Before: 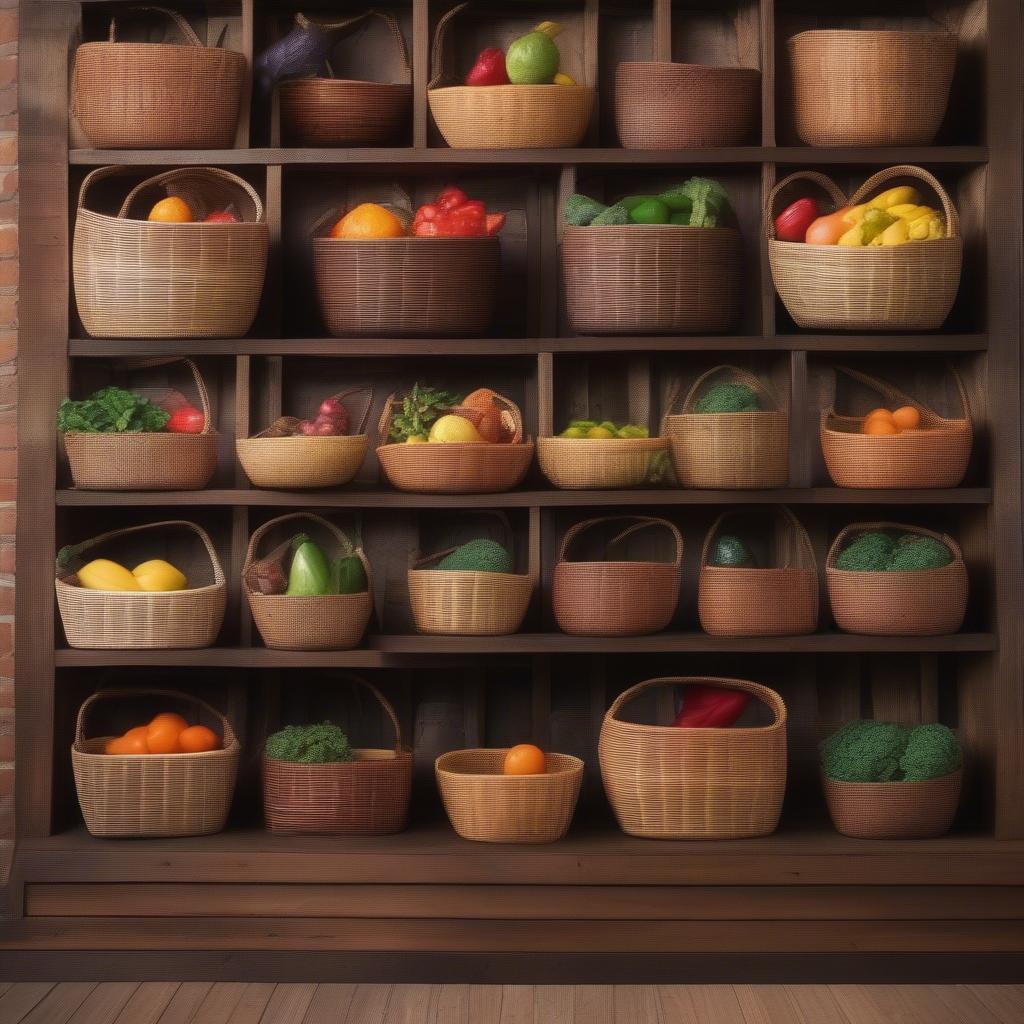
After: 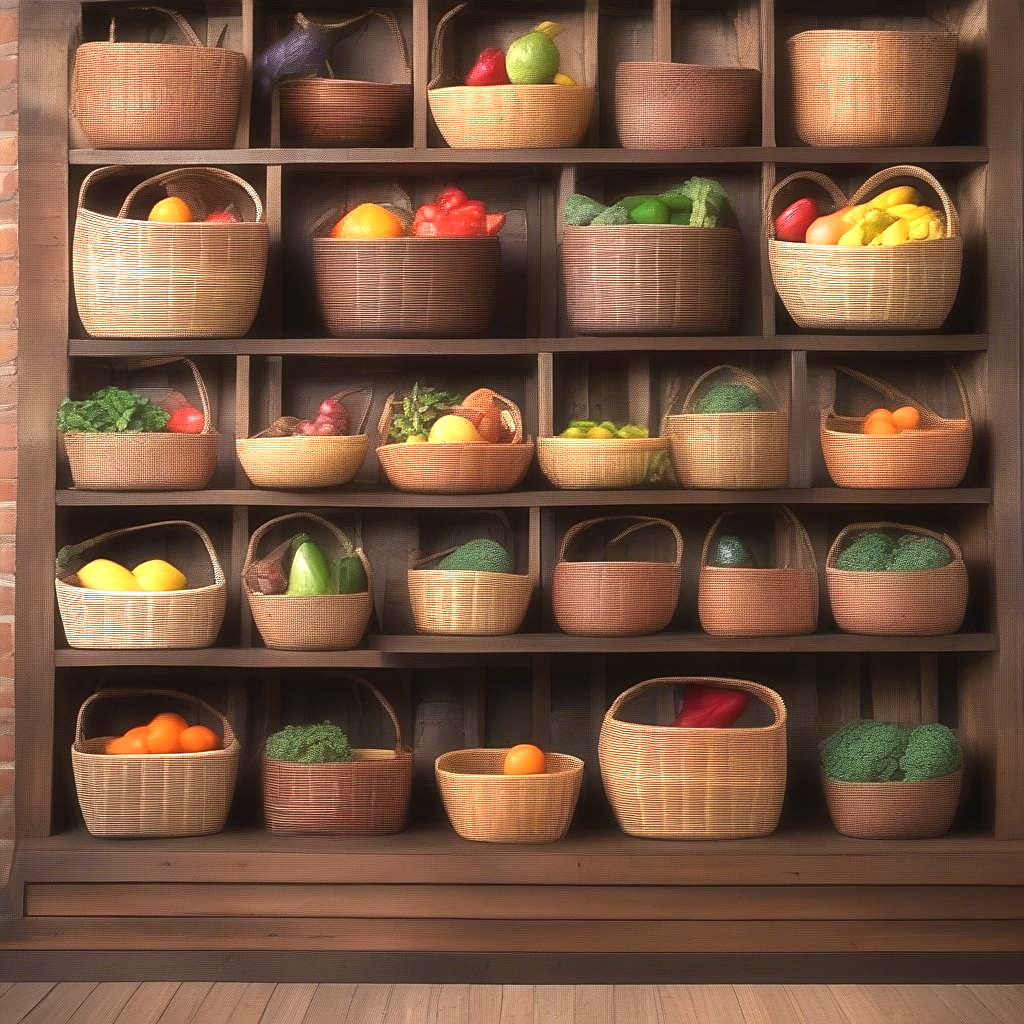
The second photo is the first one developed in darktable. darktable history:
exposure: black level correction 0.001, exposure 0.959 EV, compensate highlight preservation false
local contrast: mode bilateral grid, contrast 100, coarseness 100, detail 95%, midtone range 0.2
sharpen: on, module defaults
haze removal: strength -0.088, distance 0.365, compatibility mode true, adaptive false
